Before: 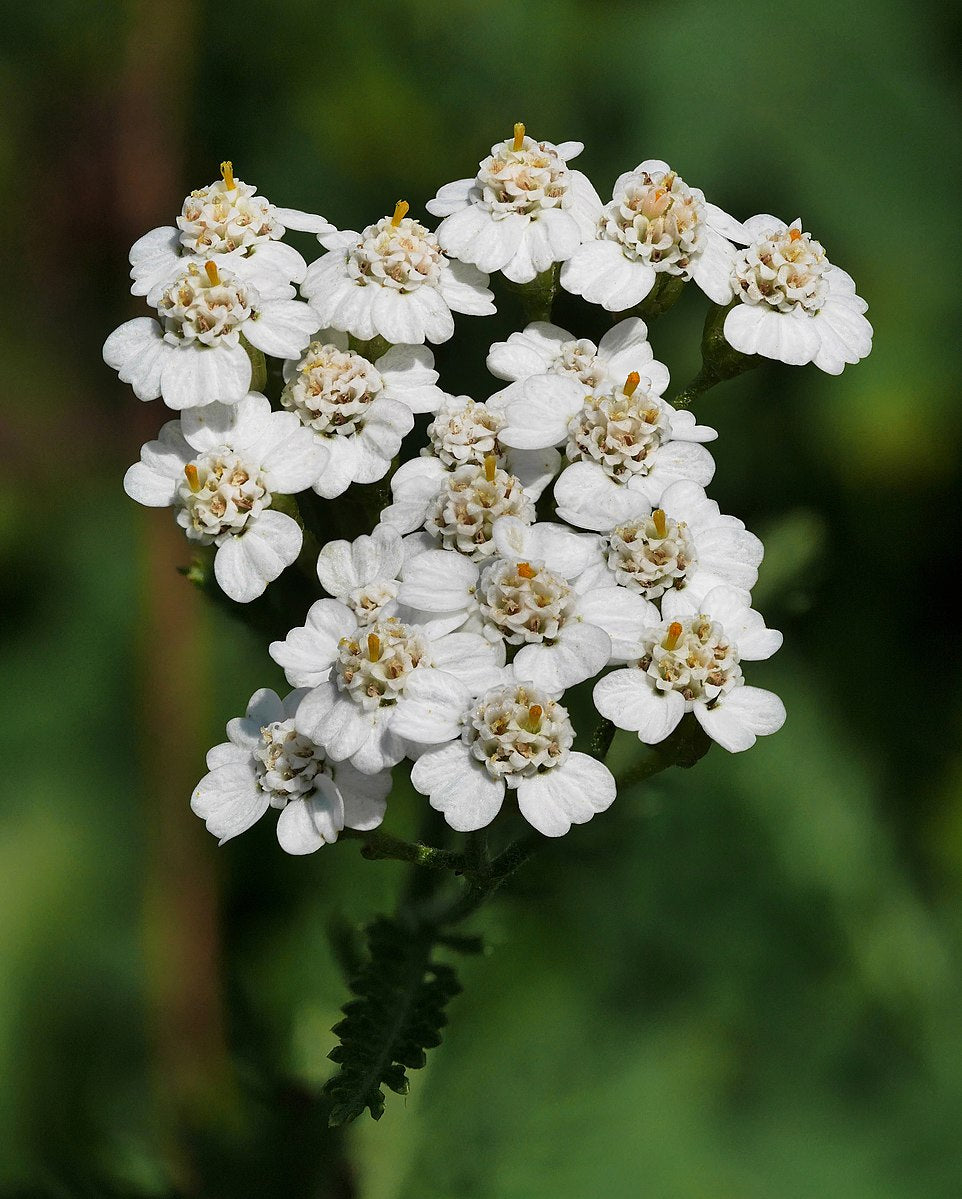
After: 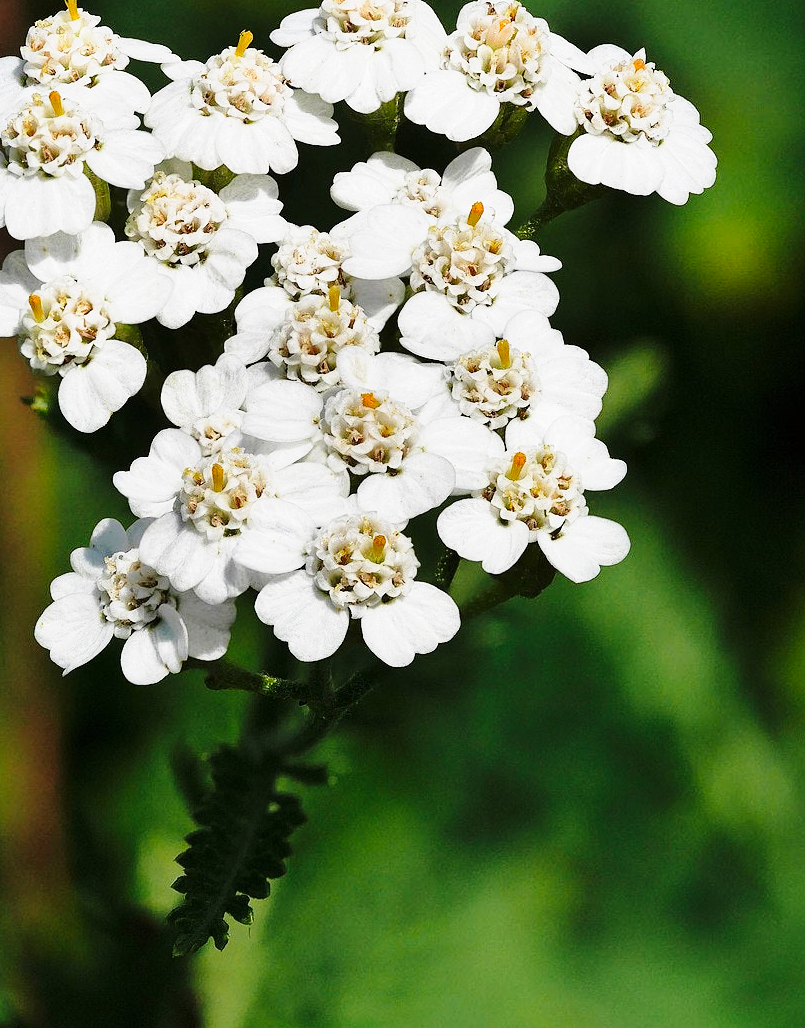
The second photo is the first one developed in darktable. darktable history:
crop: left 16.315%, top 14.246%
base curve: curves: ch0 [(0, 0) (0.028, 0.03) (0.121, 0.232) (0.46, 0.748) (0.859, 0.968) (1, 1)], preserve colors none
